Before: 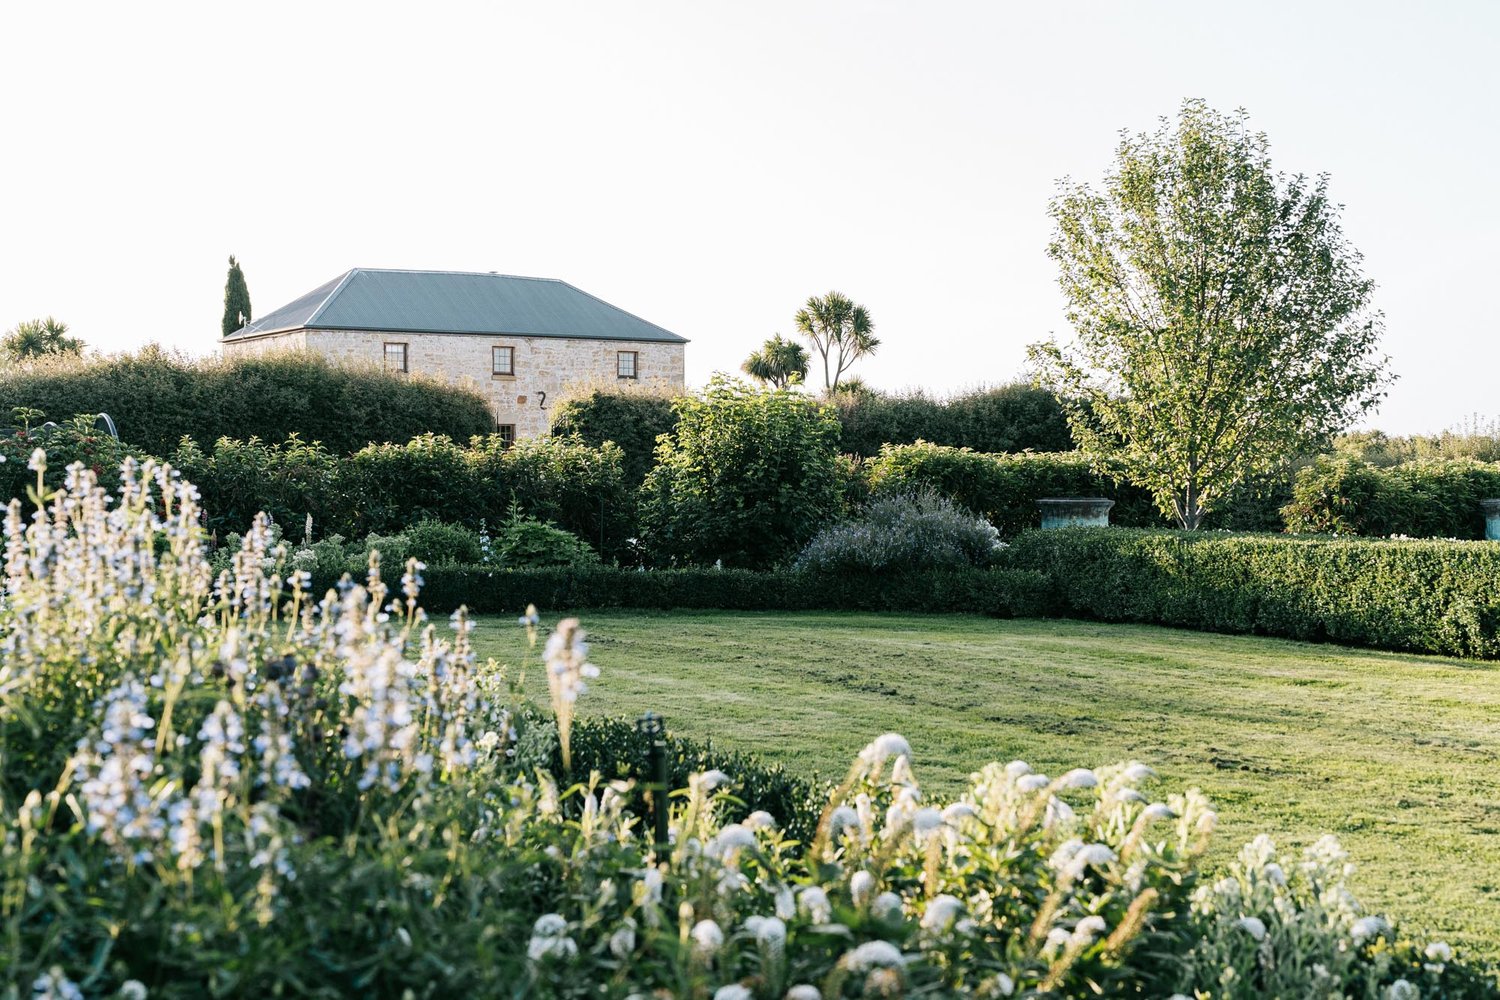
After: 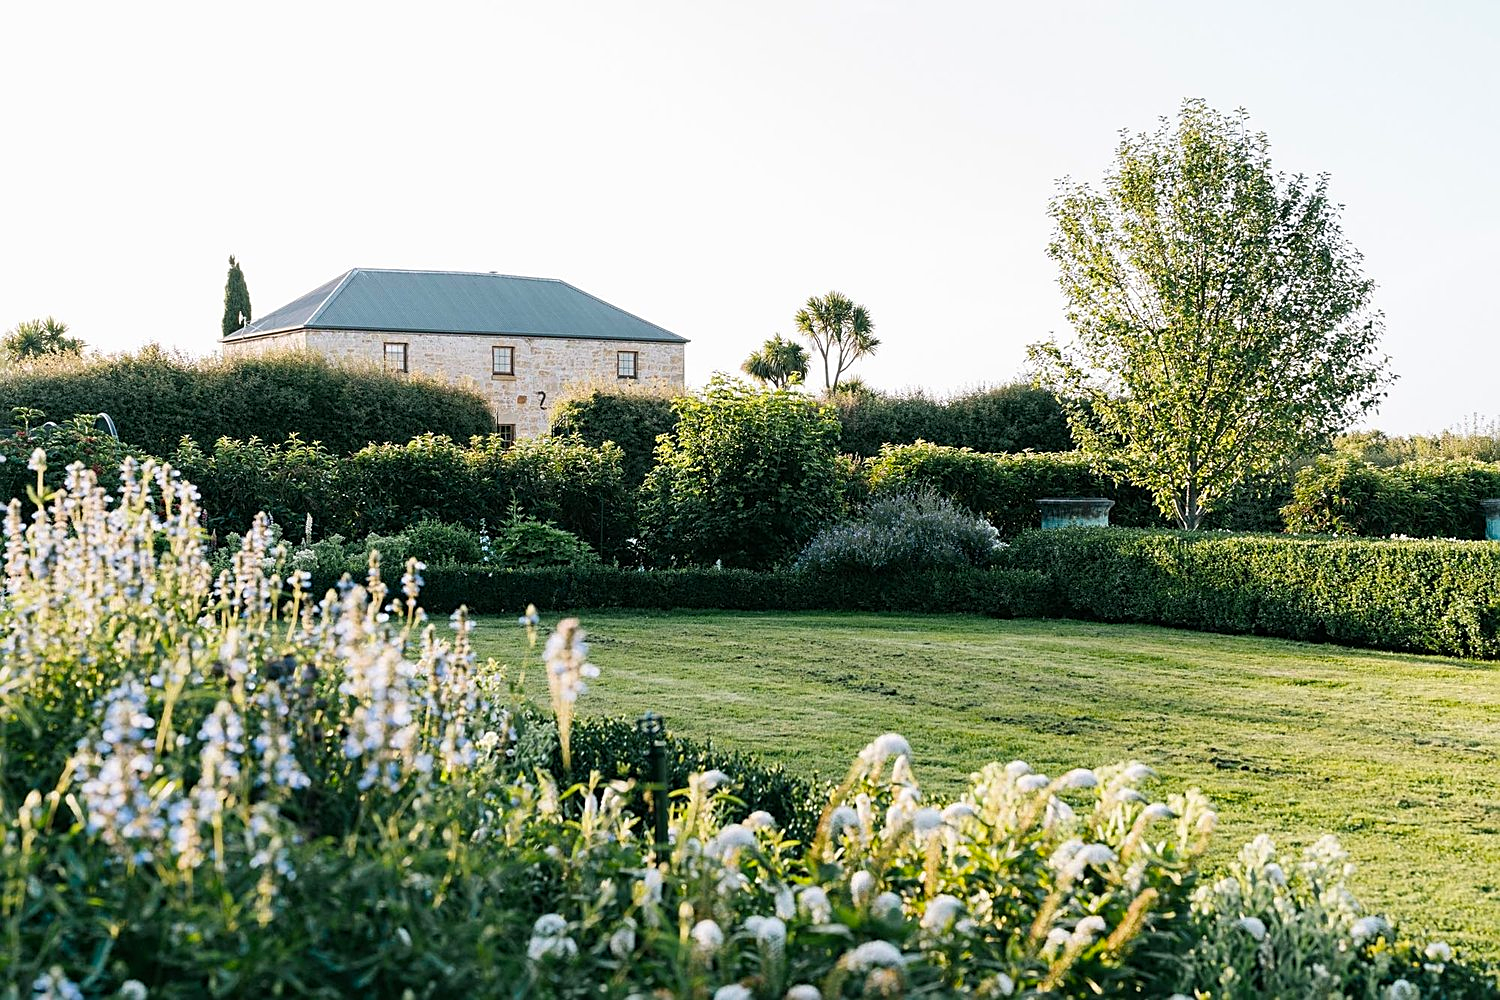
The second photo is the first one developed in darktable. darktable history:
sharpen: on, module defaults
contrast brightness saturation: saturation -0.04
color balance rgb: perceptual saturation grading › global saturation 20%, global vibrance 20%
